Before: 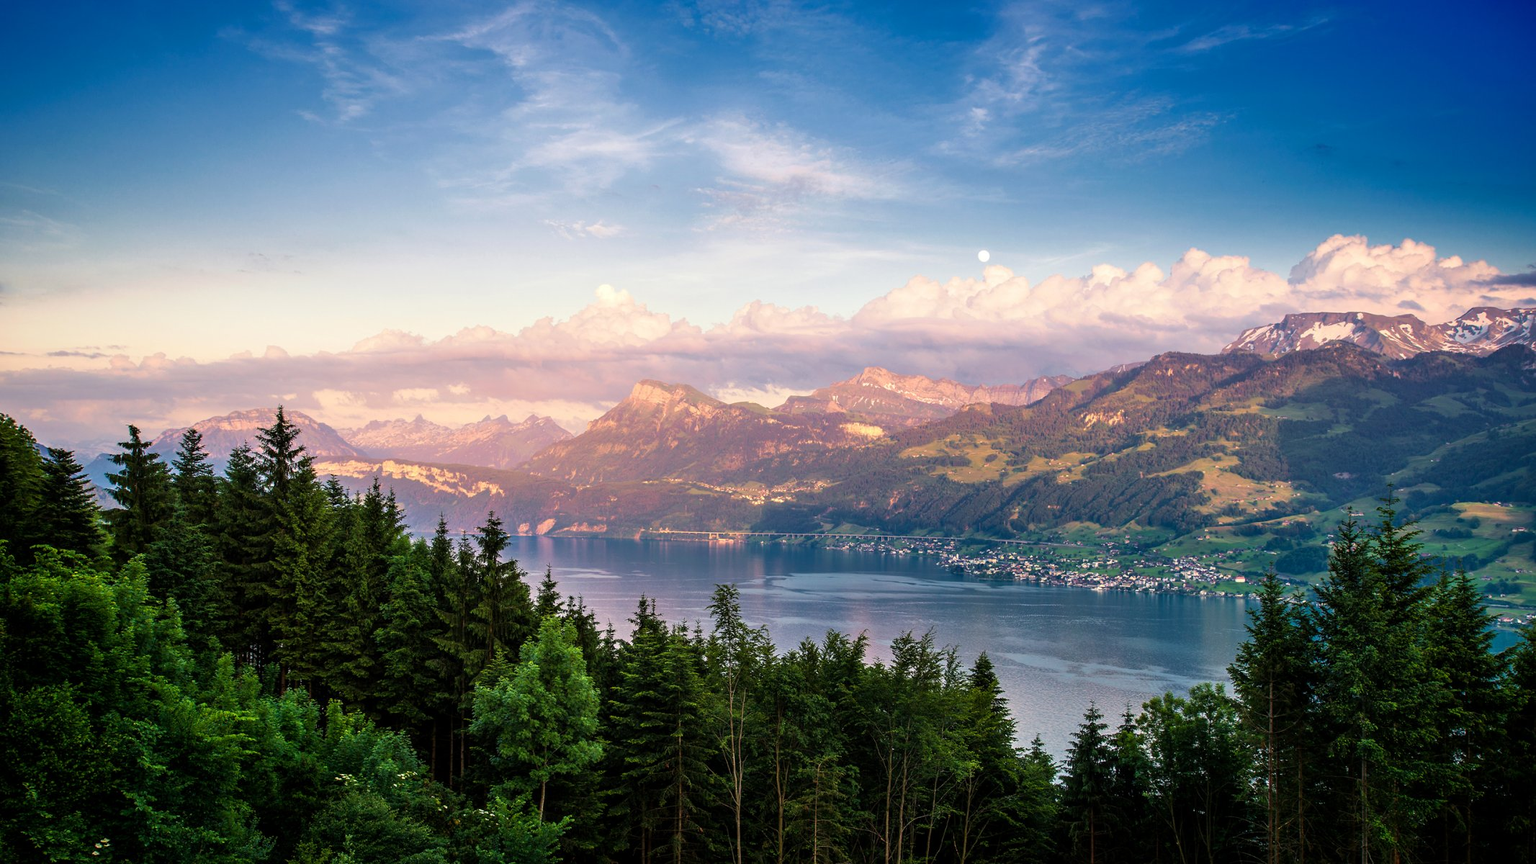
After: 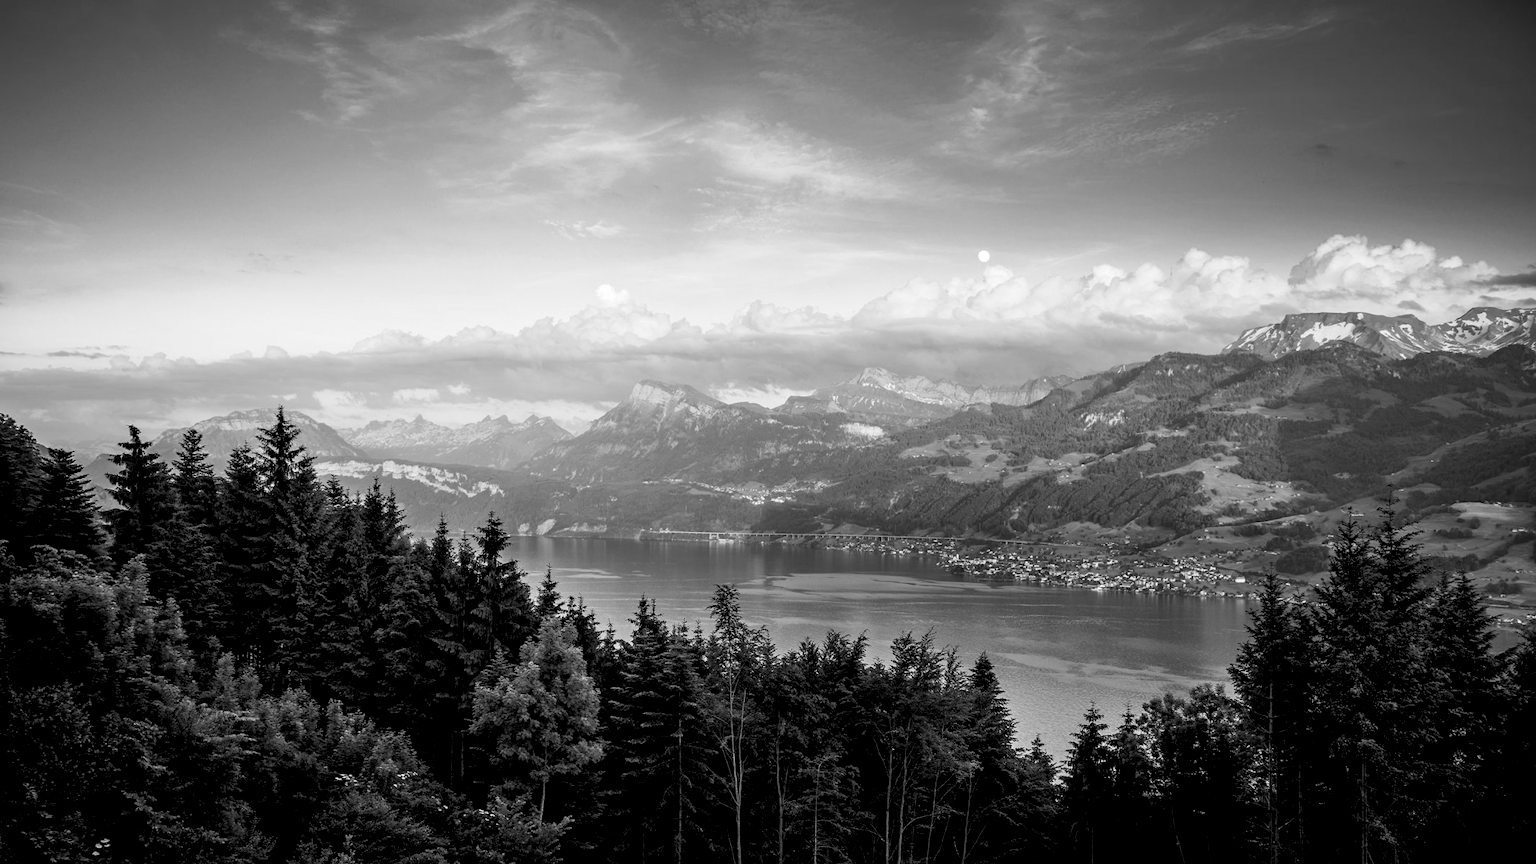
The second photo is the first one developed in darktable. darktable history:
exposure: black level correction 0.01, exposure 0.014 EV, compensate highlight preservation false
monochrome: on, module defaults
